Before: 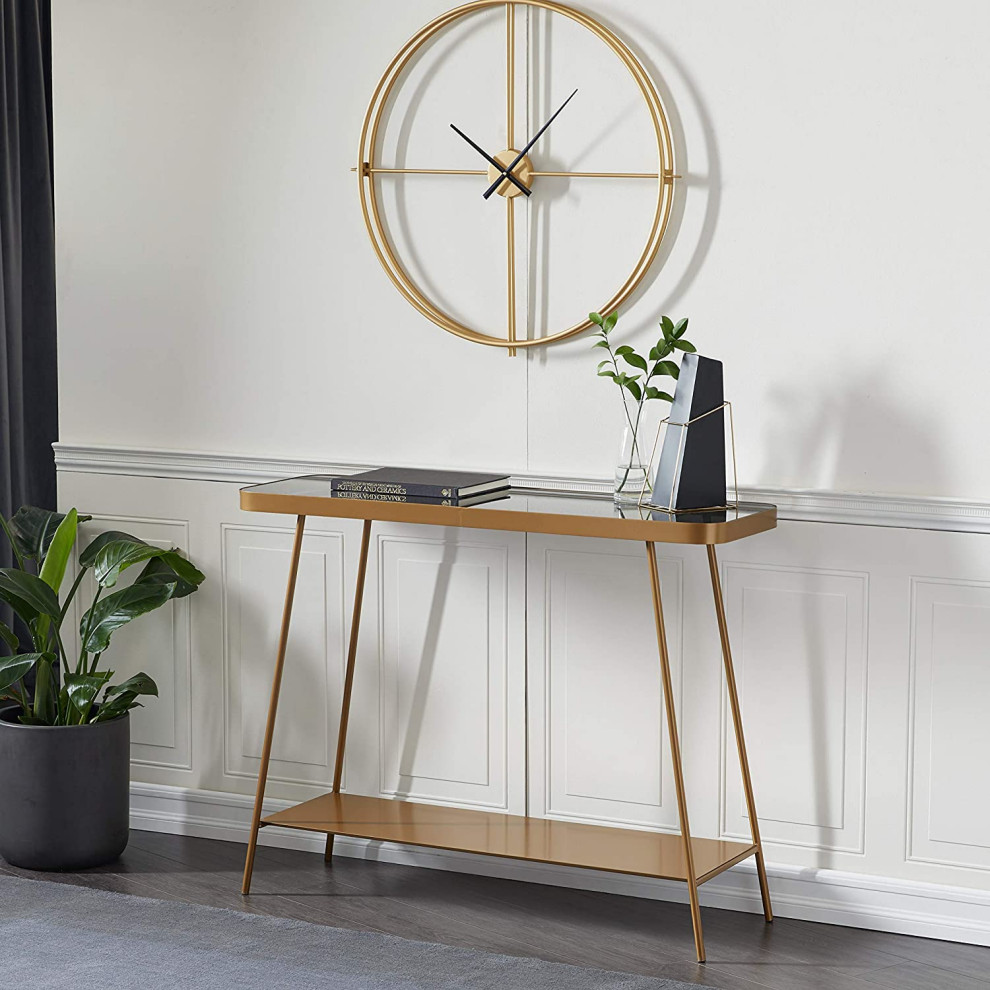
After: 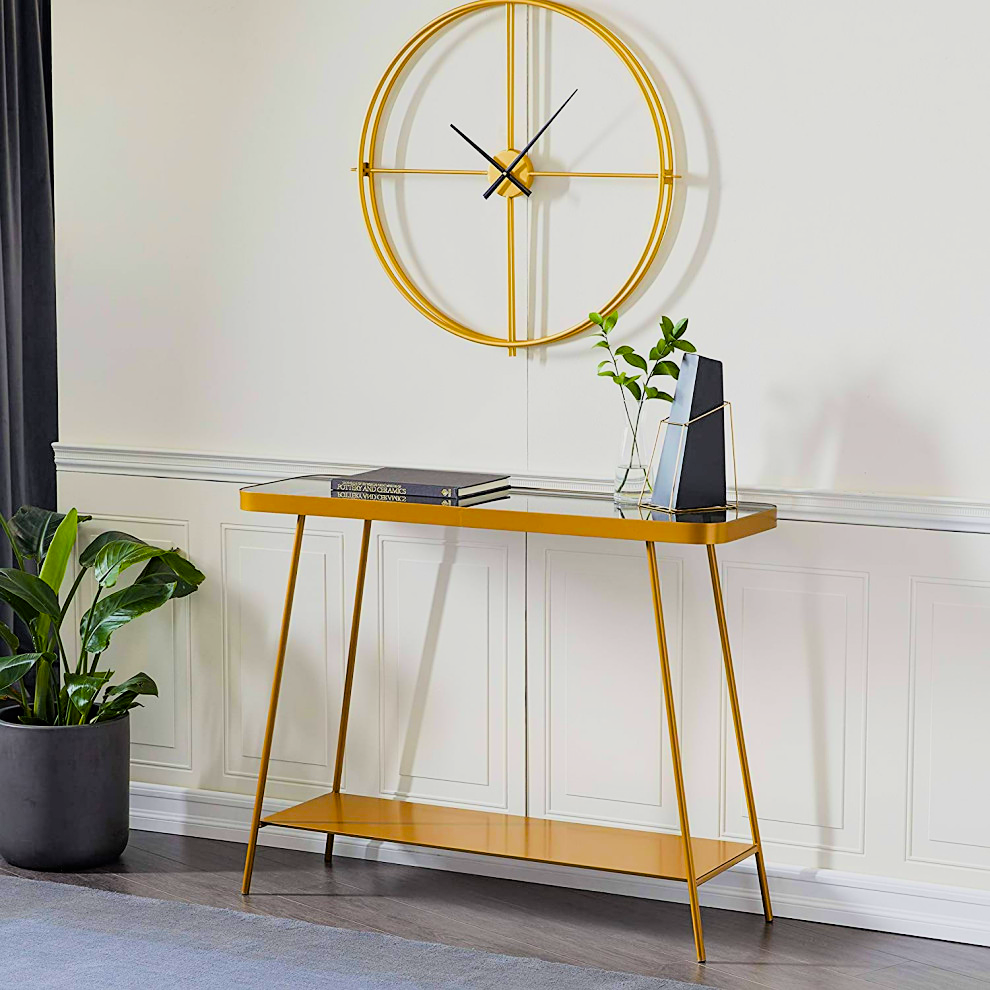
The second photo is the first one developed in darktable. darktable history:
color balance rgb: global offset › luminance -0.841%, linear chroma grading › shadows -29.56%, linear chroma grading › global chroma 34.708%, perceptual saturation grading › global saturation 38.984%
exposure: black level correction -0.005, exposure 0.627 EV, compensate highlight preservation false
filmic rgb: black relative exposure -7.65 EV, white relative exposure 4.56 EV, hardness 3.61, color science v6 (2022)
sharpen: amount 0.203
